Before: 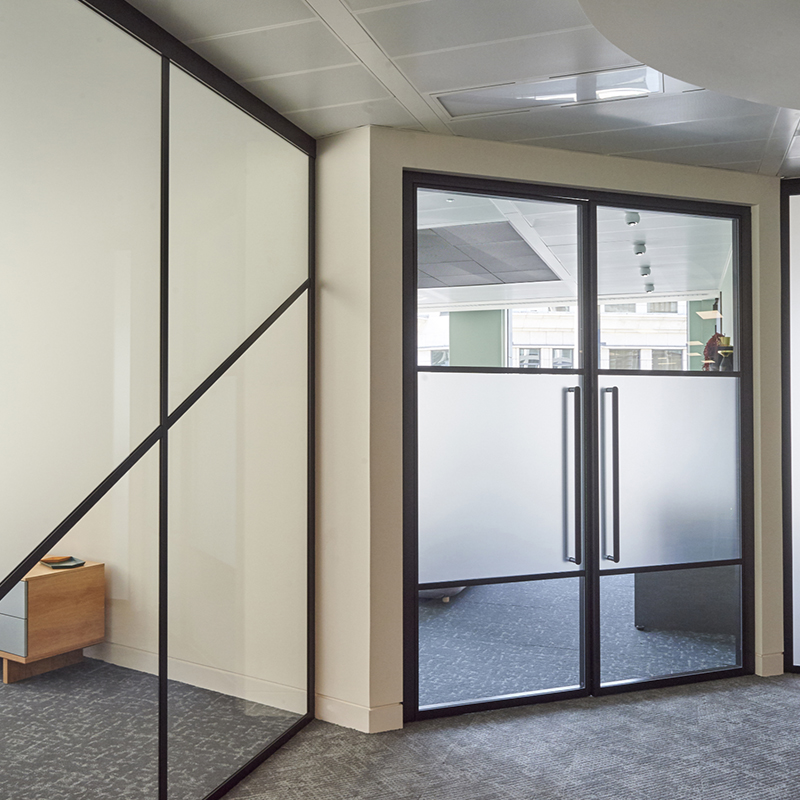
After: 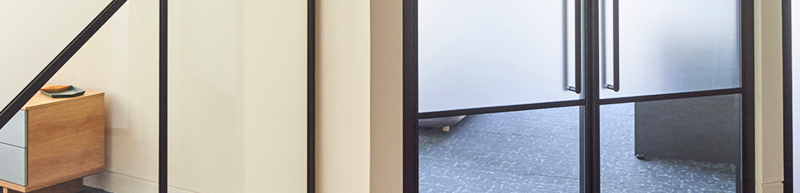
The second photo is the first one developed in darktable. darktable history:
contrast brightness saturation: contrast 0.201, brightness 0.168, saturation 0.222
crop and rotate: top 58.906%, bottom 16.882%
